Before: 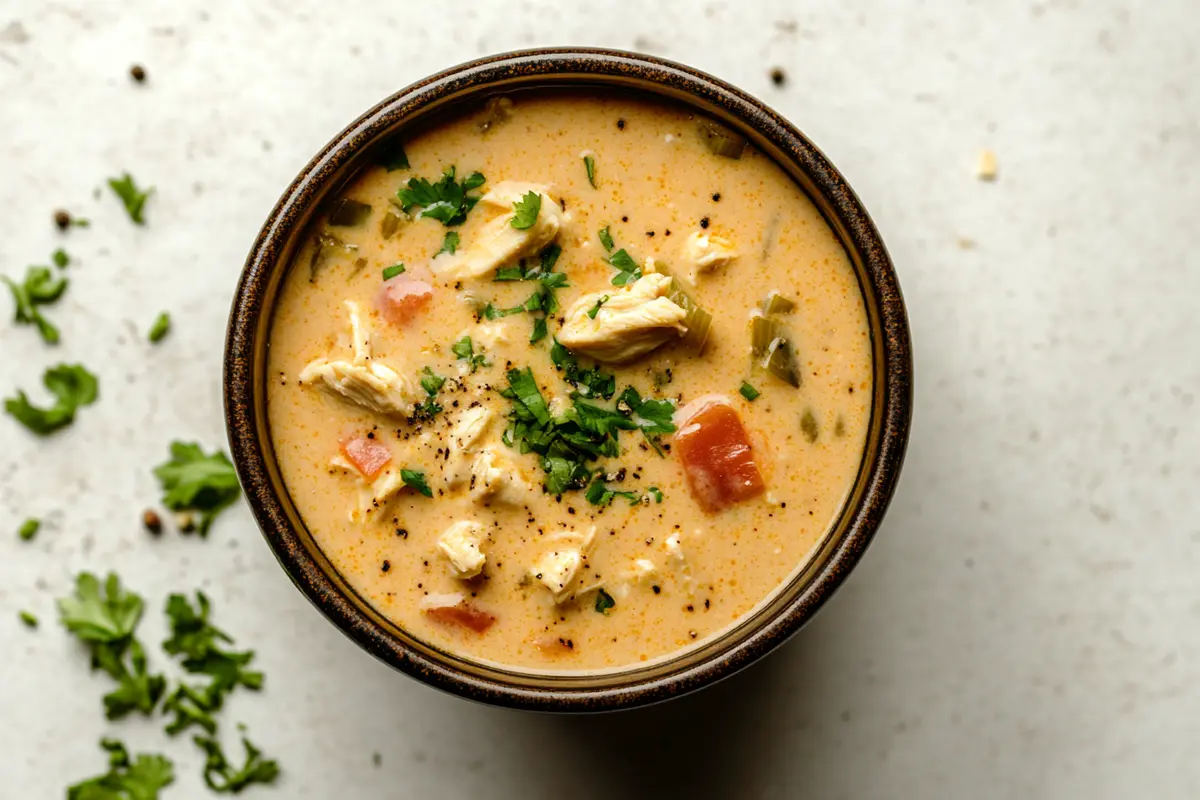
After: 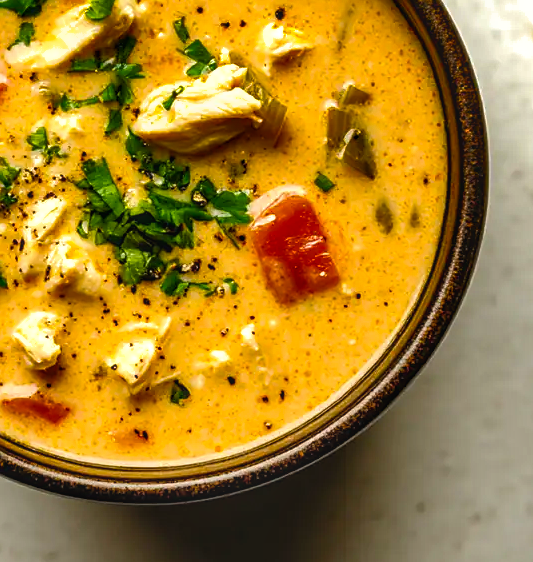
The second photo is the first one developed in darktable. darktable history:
contrast brightness saturation: contrast -0.11
crop: left 35.432%, top 26.233%, right 20.145%, bottom 3.432%
shadows and highlights: radius 108.52, shadows 40.68, highlights -72.88, low approximation 0.01, soften with gaussian
exposure: exposure 0.564 EV, compensate highlight preservation false
local contrast: on, module defaults
sharpen: radius 1.864, amount 0.398, threshold 1.271
color balance rgb: perceptual saturation grading › global saturation 20%, global vibrance 20%
